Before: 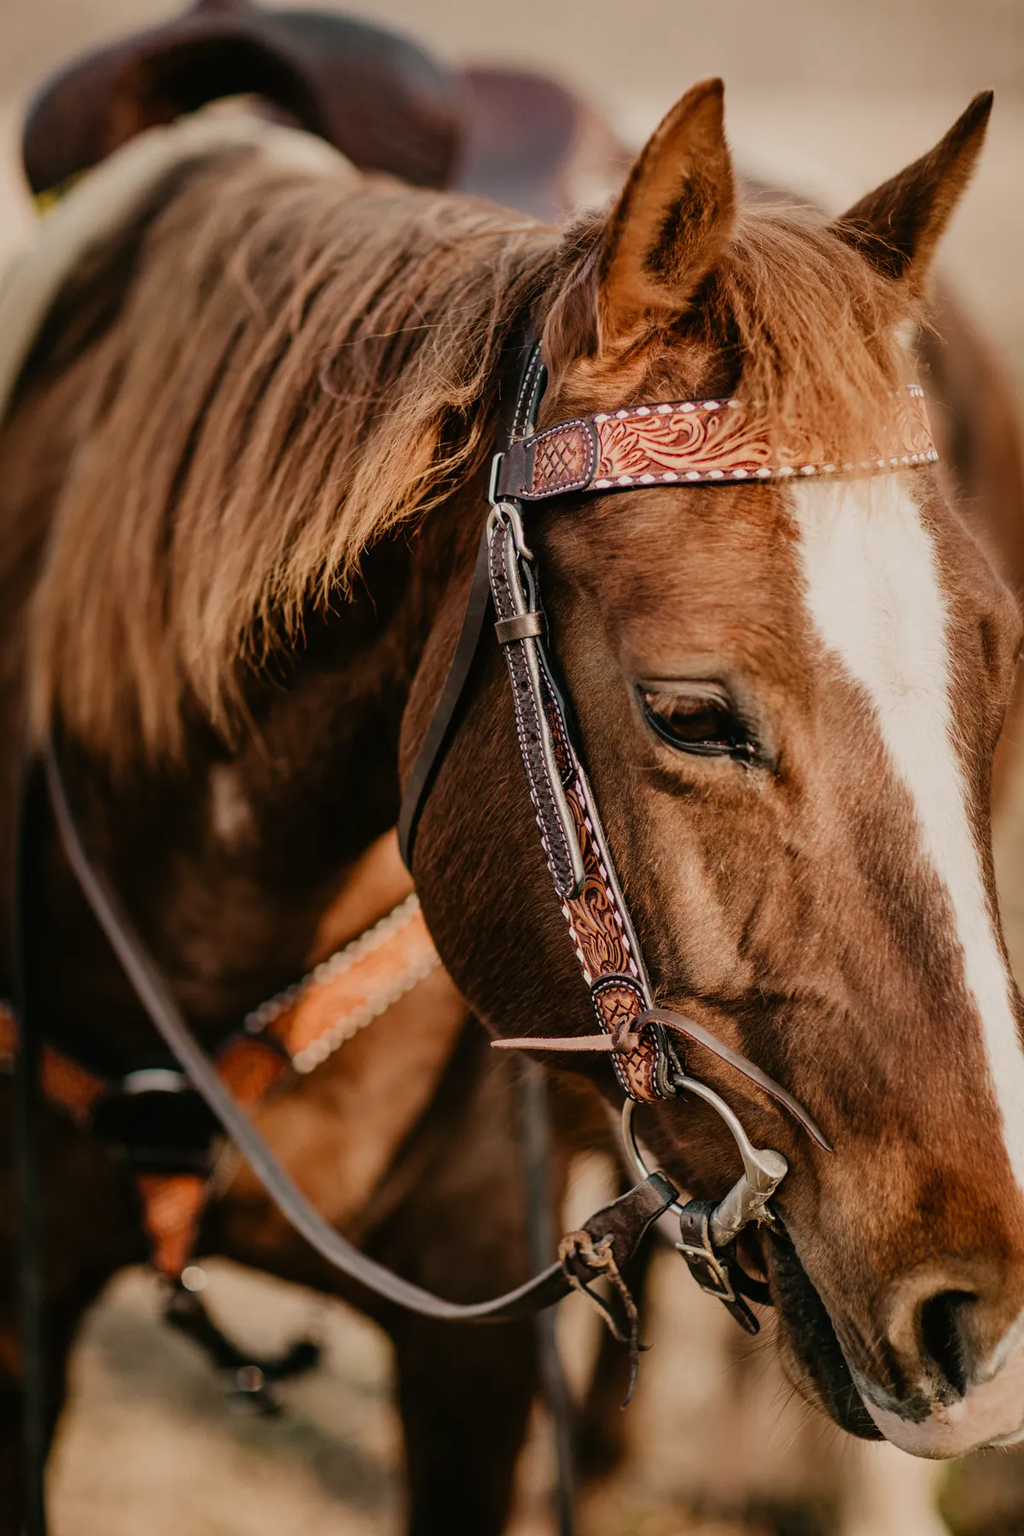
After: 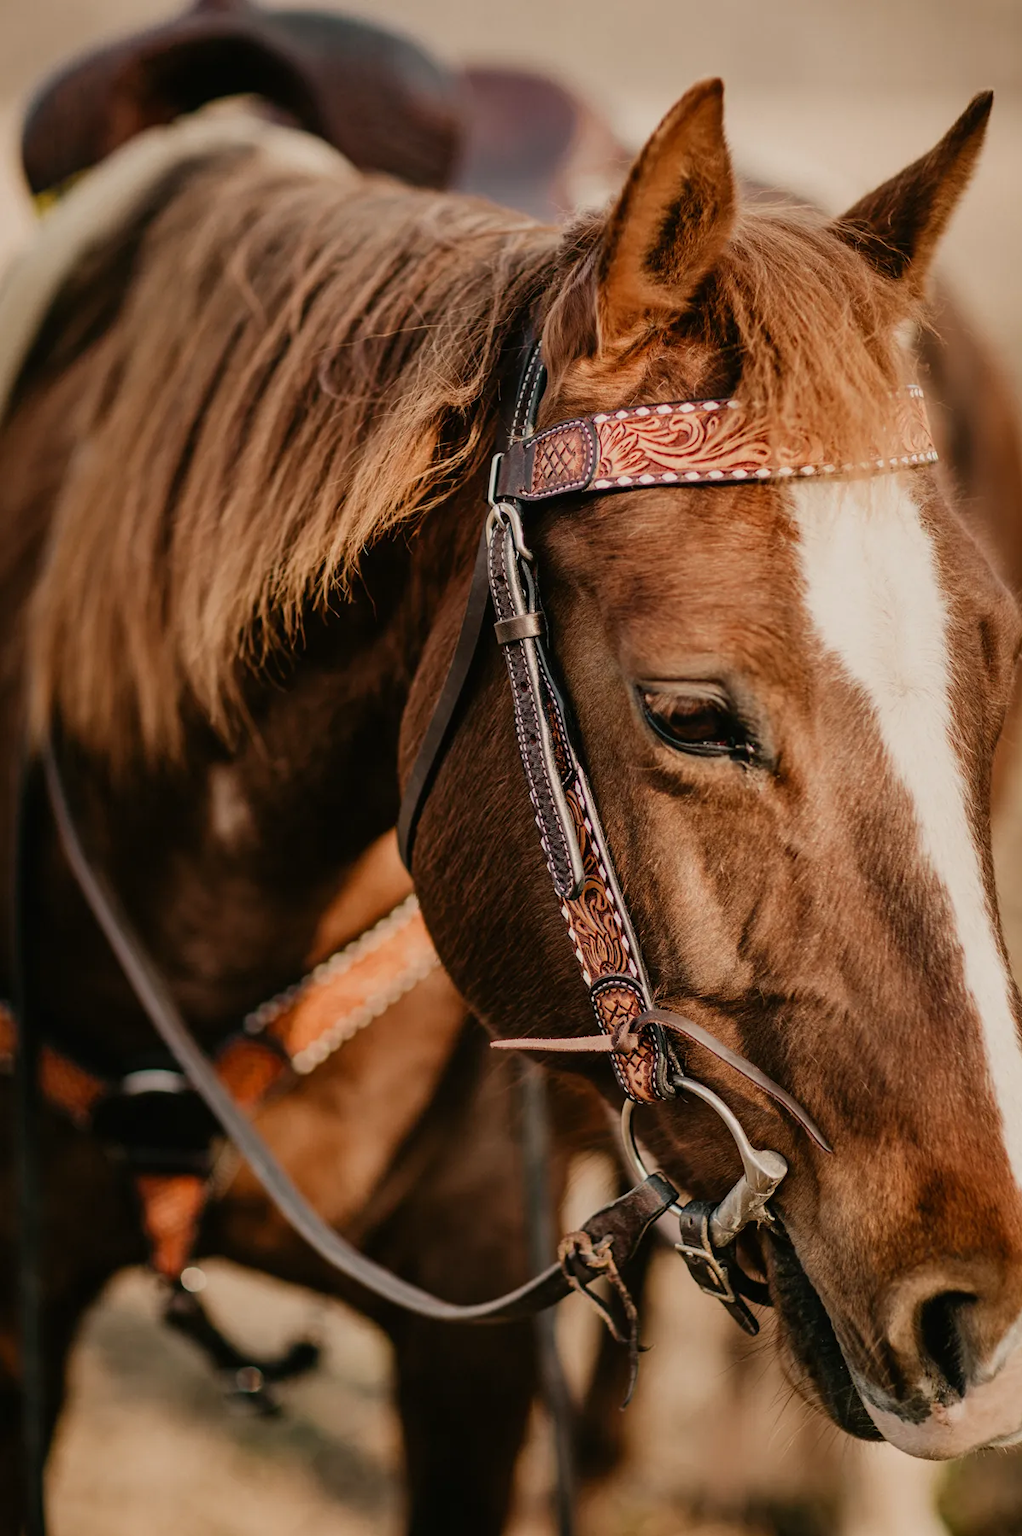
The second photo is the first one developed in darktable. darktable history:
crop and rotate: left 0.126%
white balance: red 1.009, blue 0.985
exposure: compensate highlight preservation false
